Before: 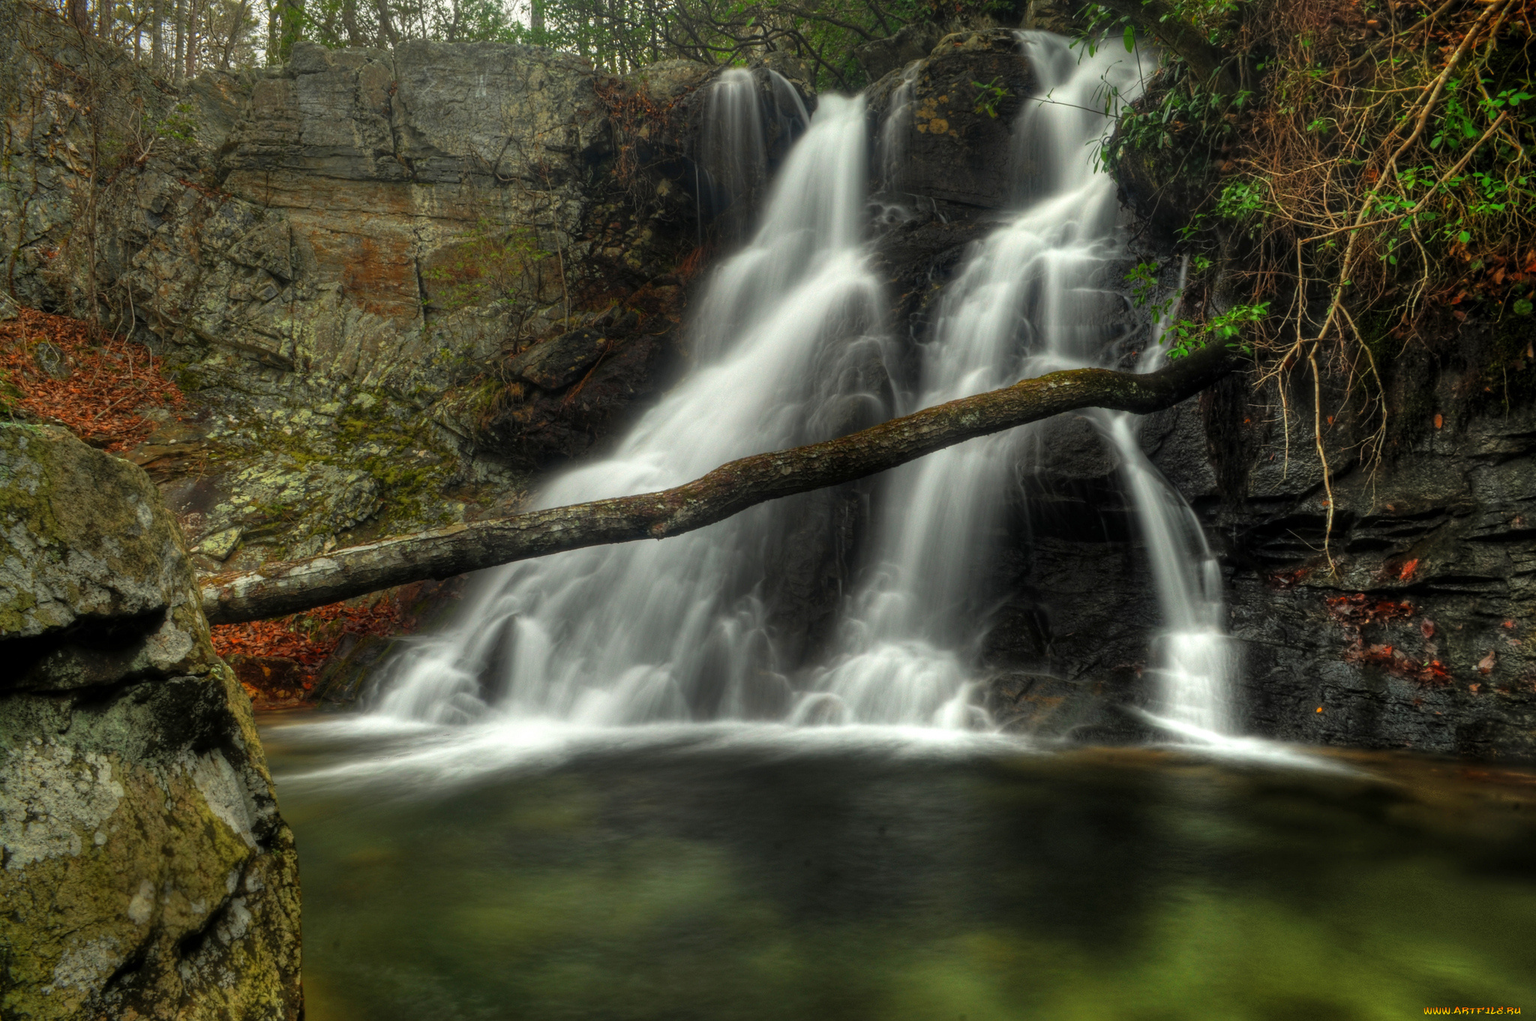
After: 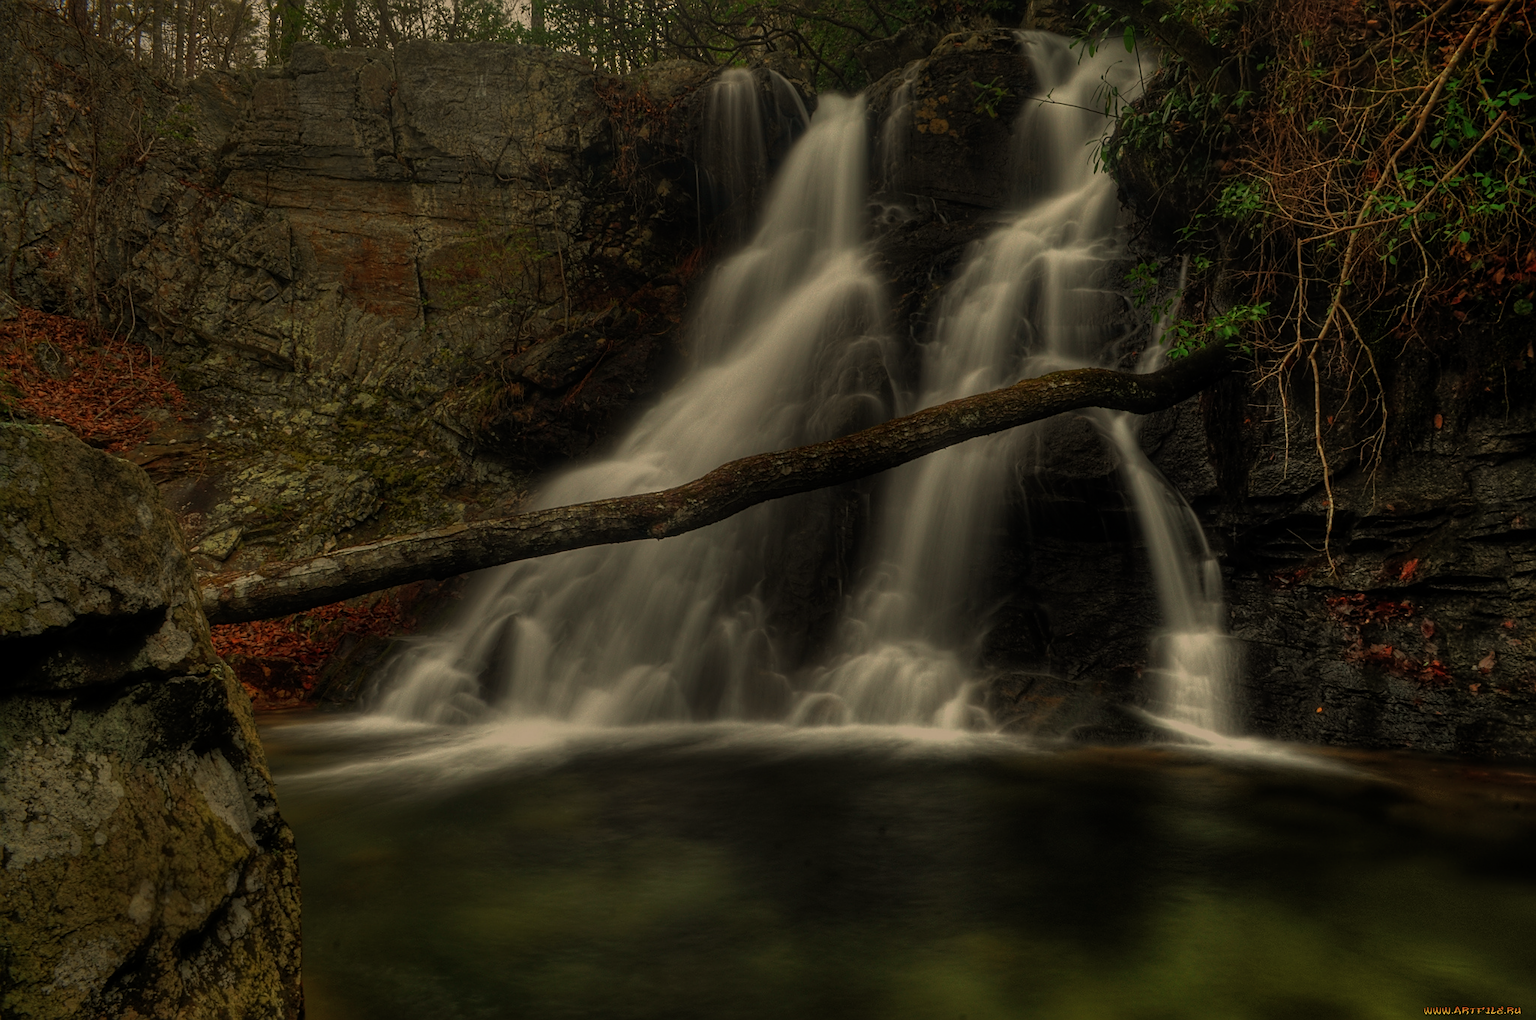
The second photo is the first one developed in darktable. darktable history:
white balance: red 1.138, green 0.996, blue 0.812
exposure: exposure -1 EV, compensate highlight preservation false
rgb curve: curves: ch0 [(0, 0) (0.415, 0.237) (1, 1)]
shadows and highlights: shadows 20.91, highlights -82.73, soften with gaussian
sharpen: on, module defaults
